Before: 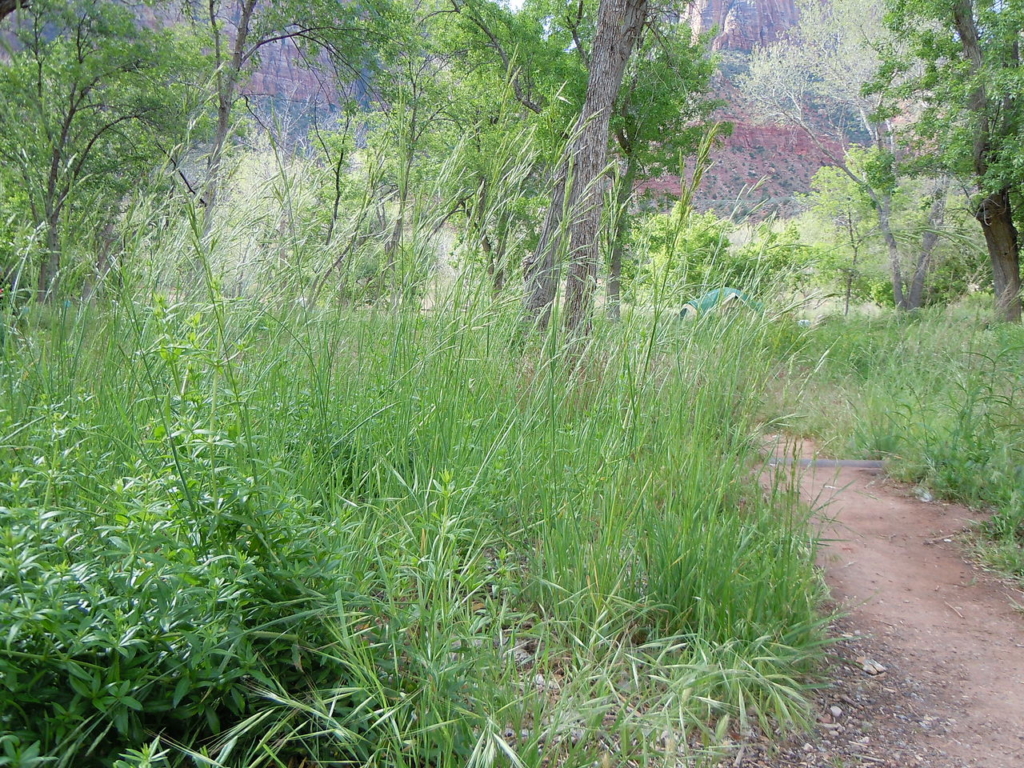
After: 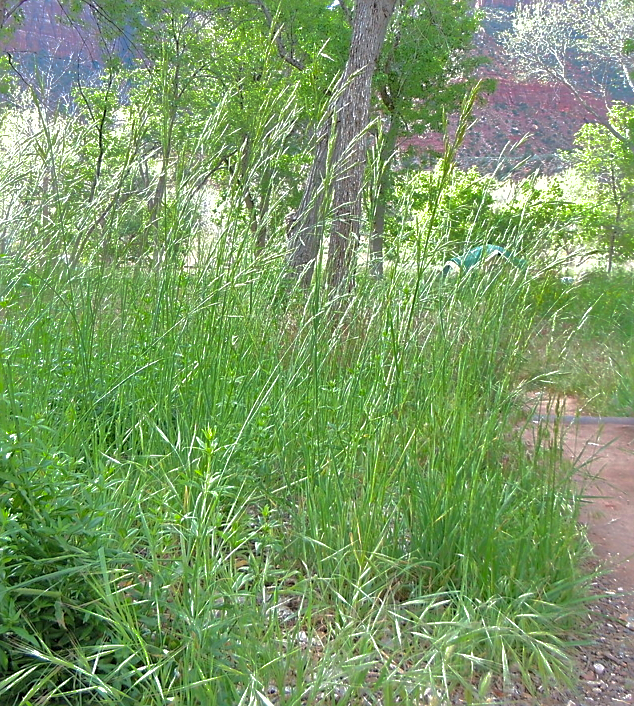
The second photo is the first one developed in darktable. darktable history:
shadows and highlights: shadows 39.09, highlights -75.72
crop and rotate: left 23.238%, top 5.634%, right 14.825%, bottom 2.355%
exposure: exposure 0.568 EV, compensate highlight preservation false
sharpen: on, module defaults
